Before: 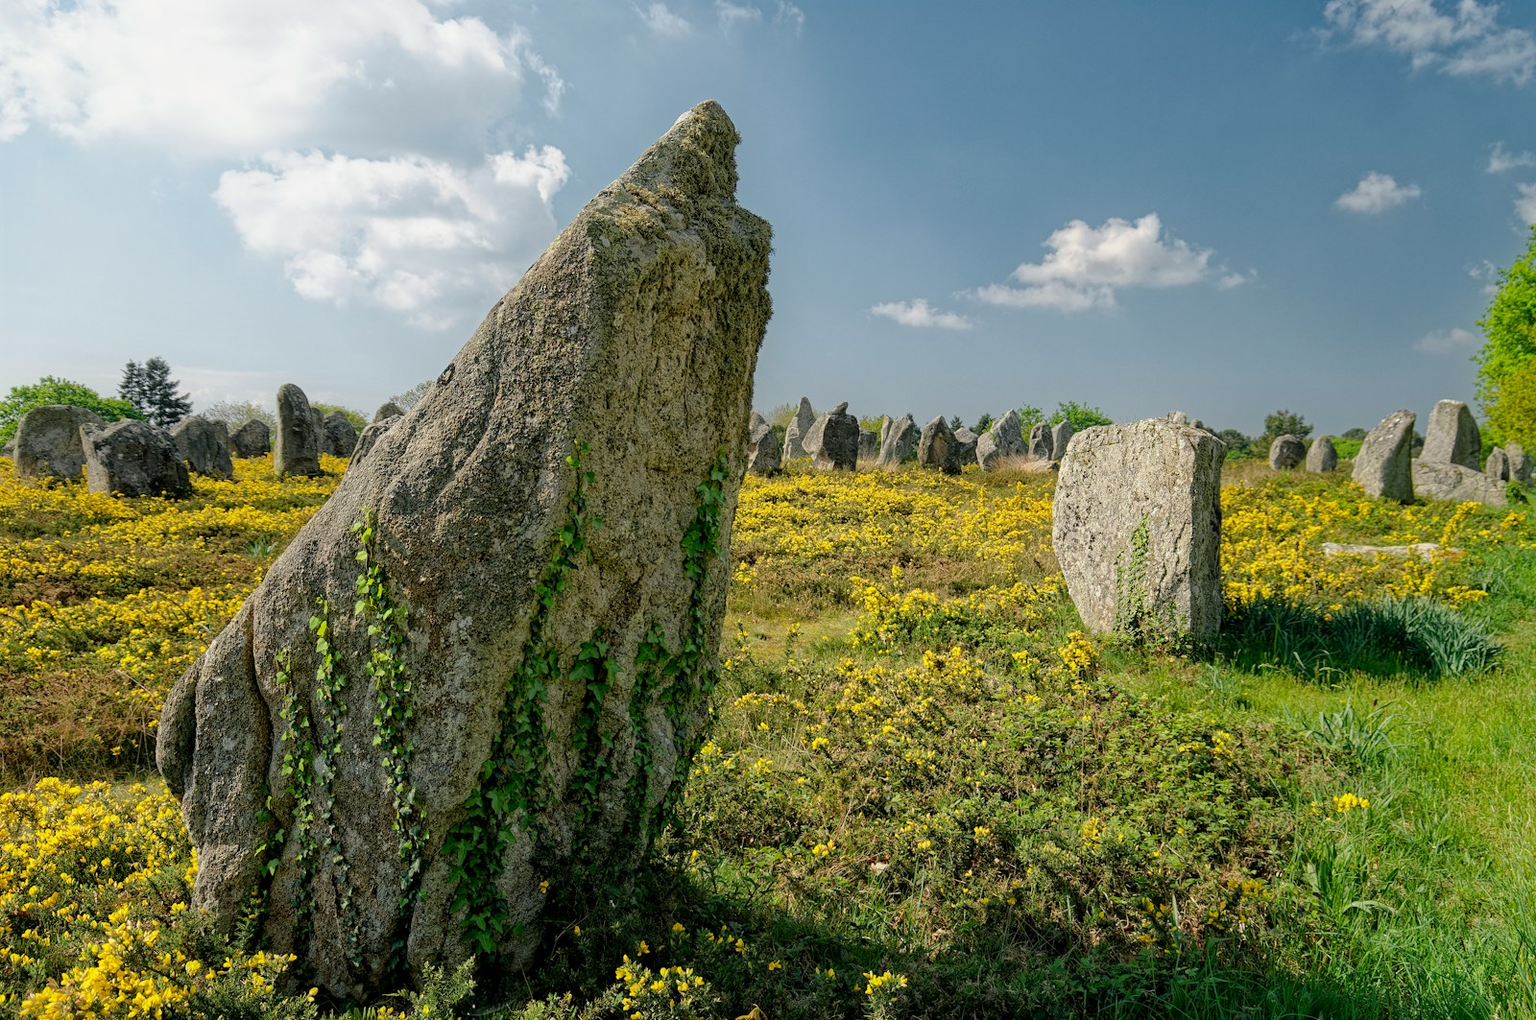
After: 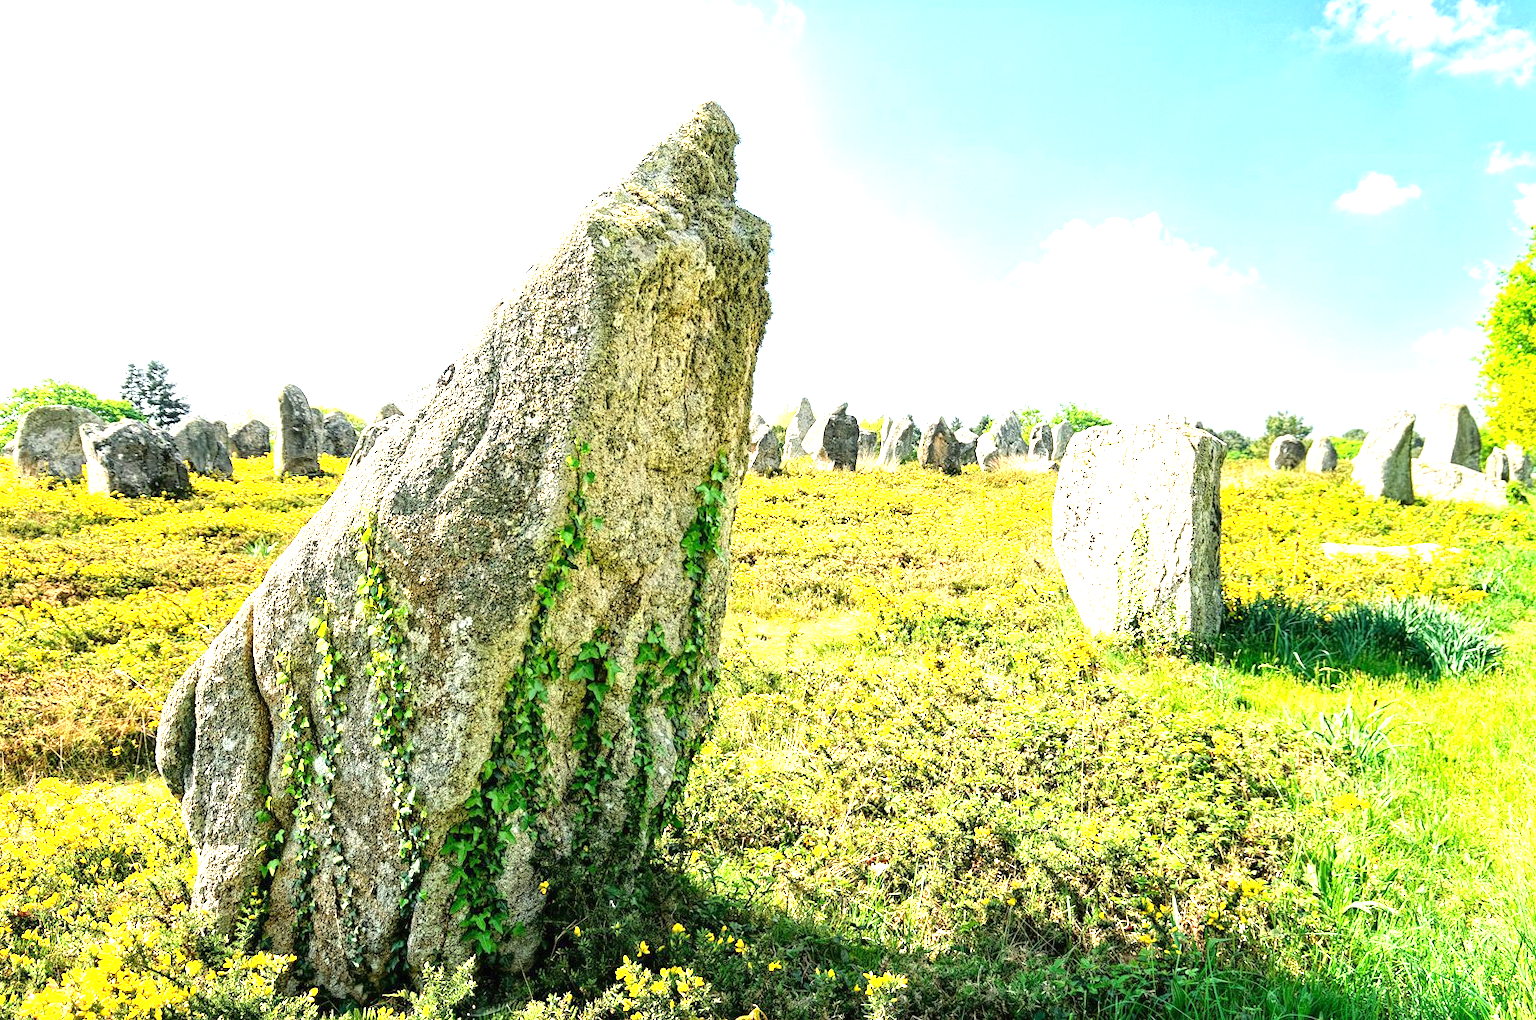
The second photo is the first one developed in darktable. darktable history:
exposure: black level correction 0, exposure 2.353 EV, compensate highlight preservation false
